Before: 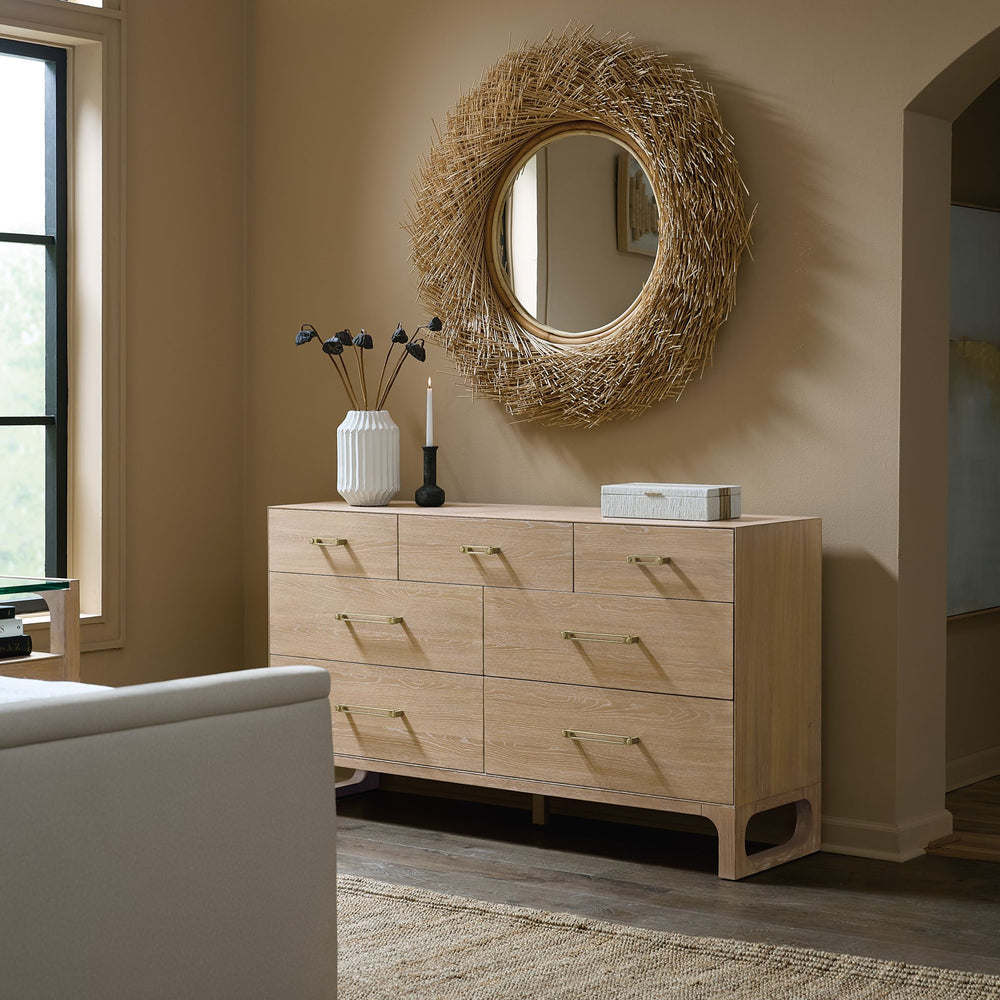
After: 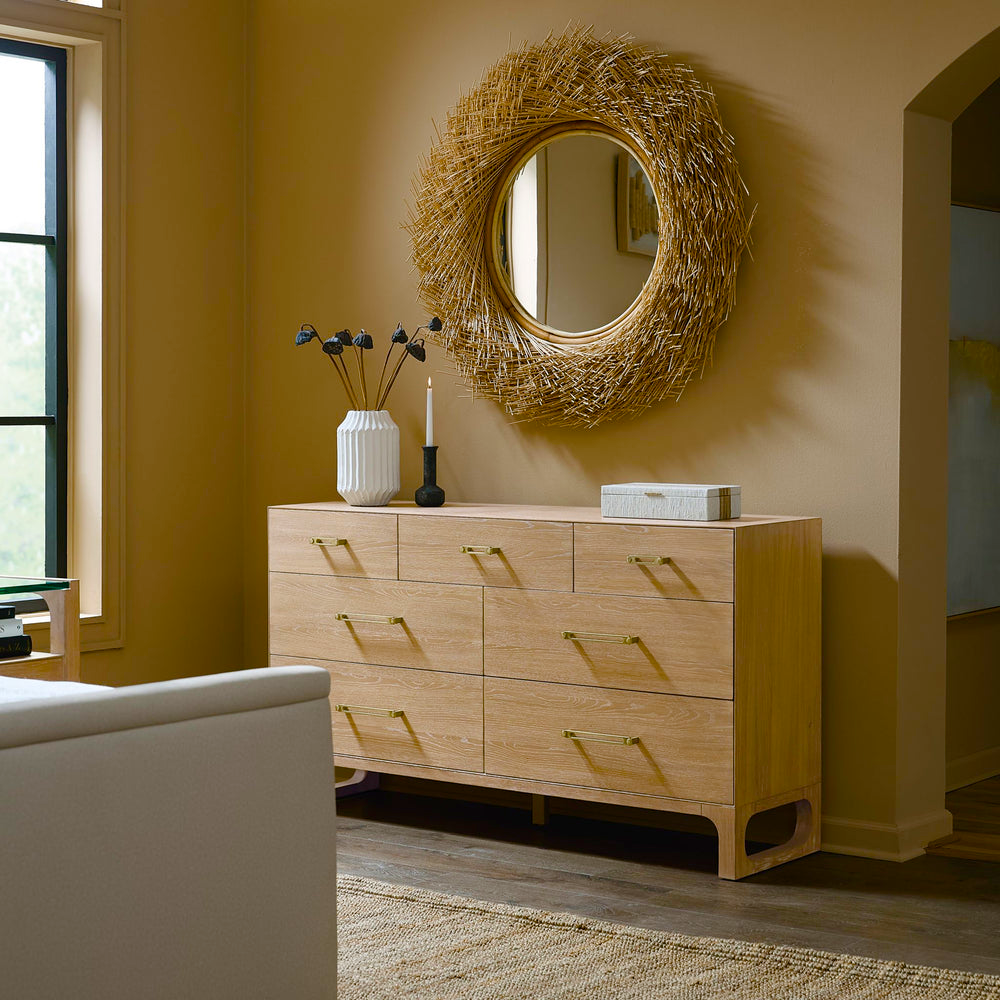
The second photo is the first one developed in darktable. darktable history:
color balance rgb: linear chroma grading › shadows 15.375%, perceptual saturation grading › global saturation 20%, perceptual saturation grading › highlights -14.311%, perceptual saturation grading › shadows 50.004%, global vibrance 15.171%
